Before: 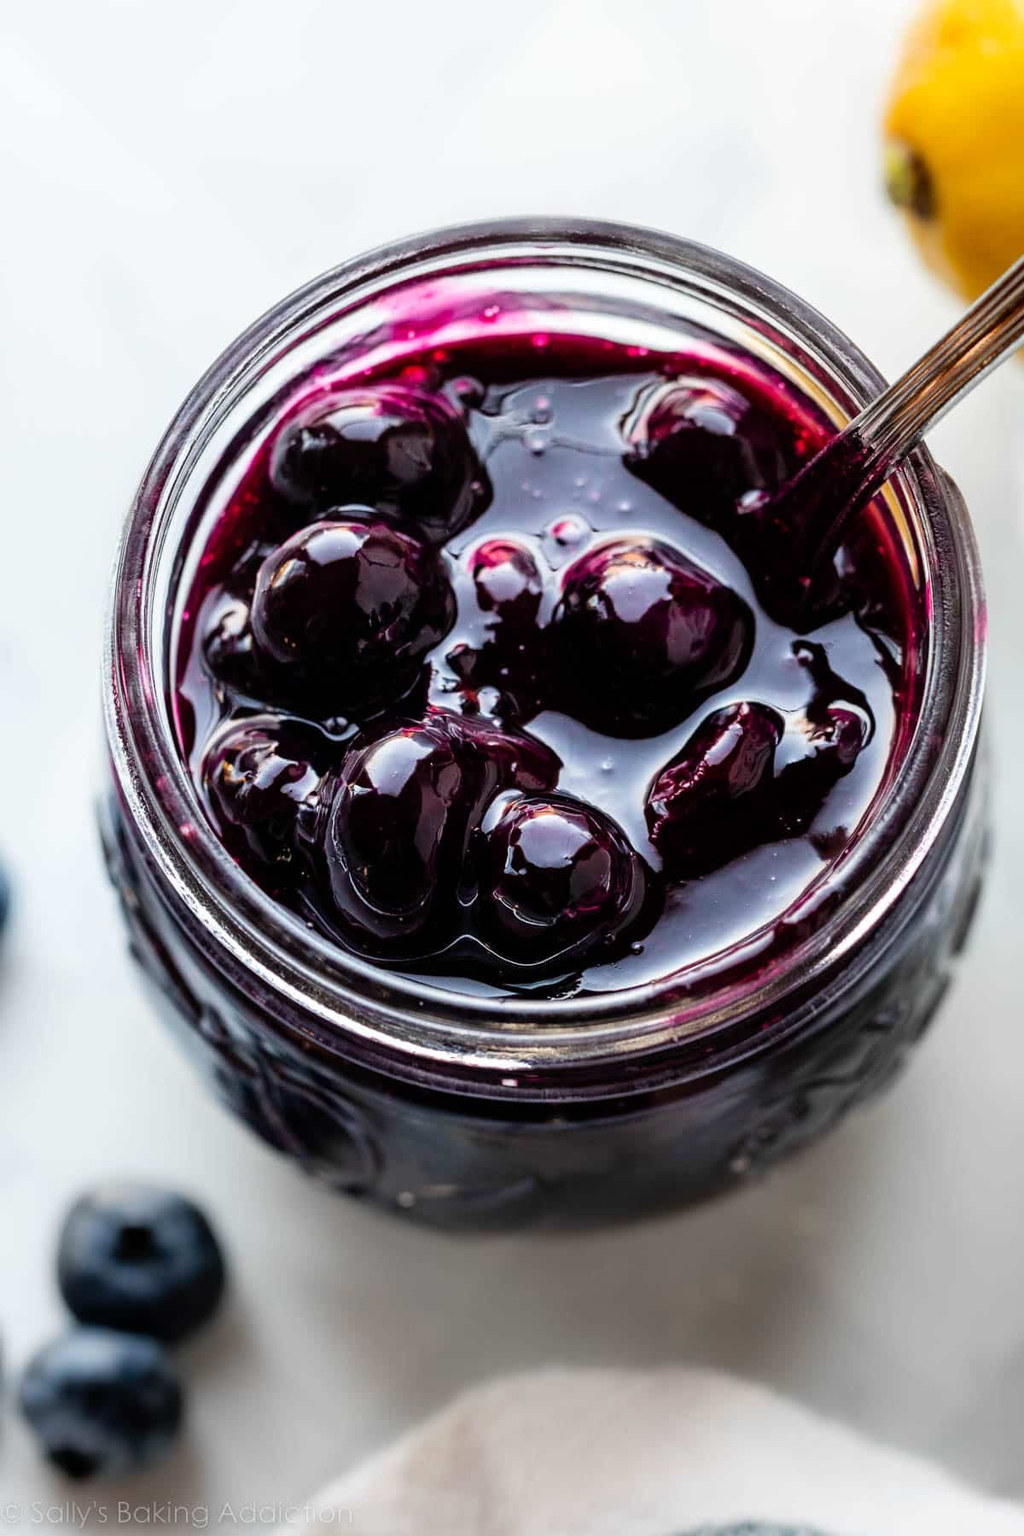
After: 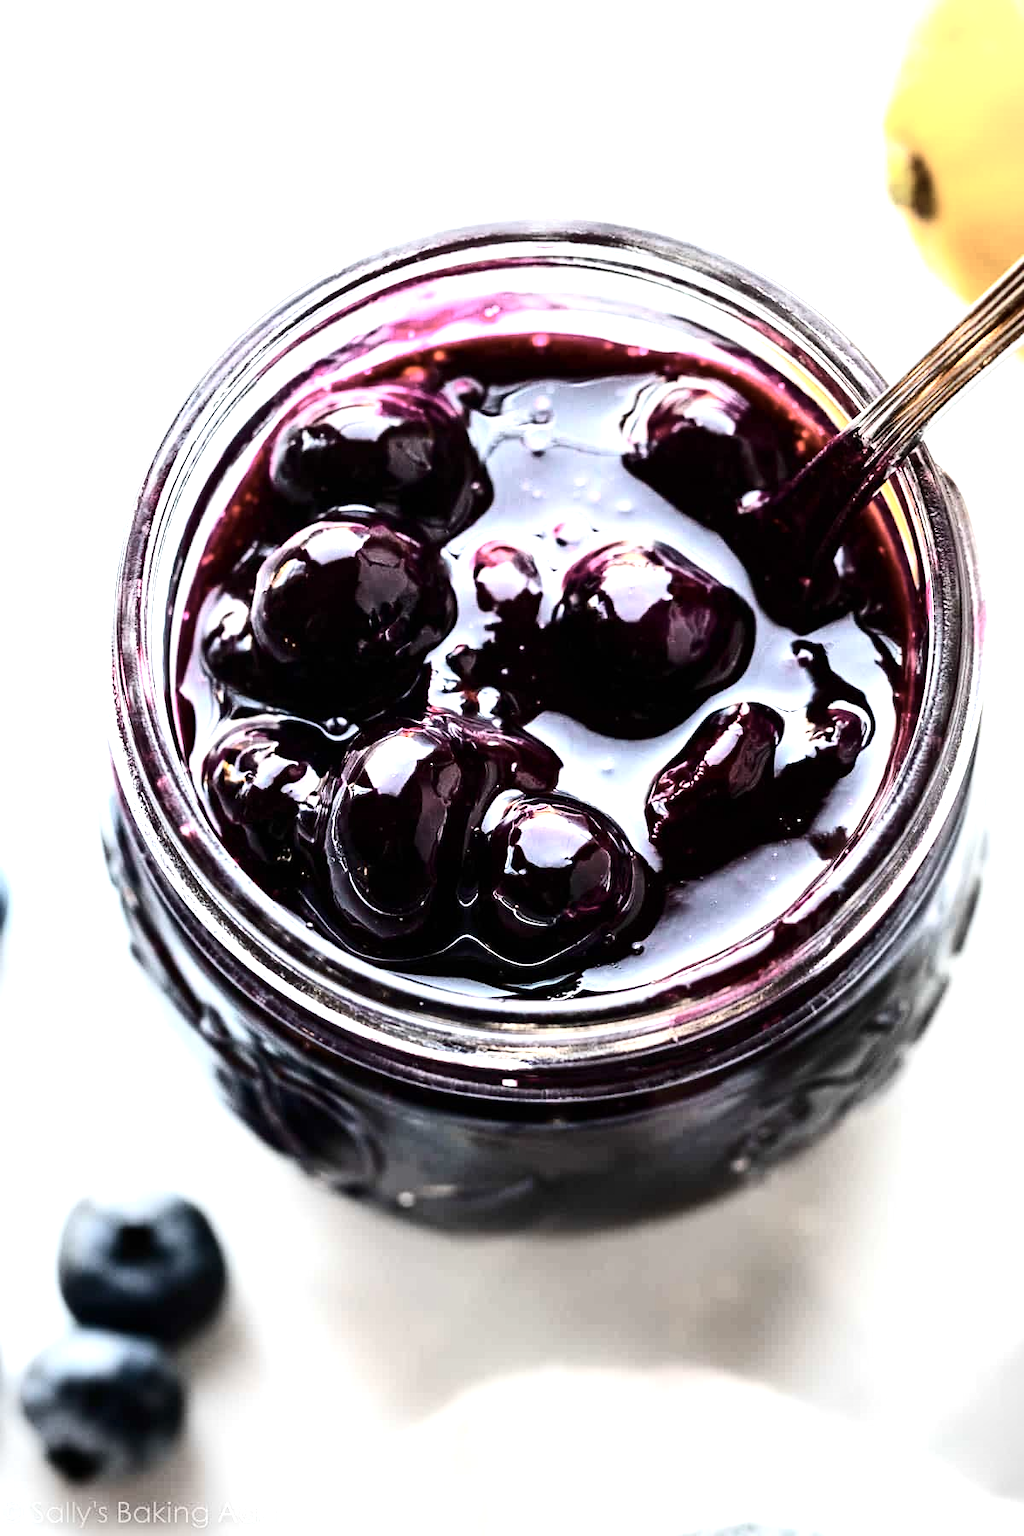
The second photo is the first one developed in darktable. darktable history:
contrast brightness saturation: contrast 0.252, saturation -0.32
vignetting: fall-off start 91.5%
color correction: highlights b* 0.043, saturation 0.777
color balance rgb: perceptual saturation grading › global saturation 14.805%, global vibrance 35.25%, contrast 9.55%
exposure: black level correction 0, exposure 1.2 EV, compensate exposure bias true, compensate highlight preservation false
